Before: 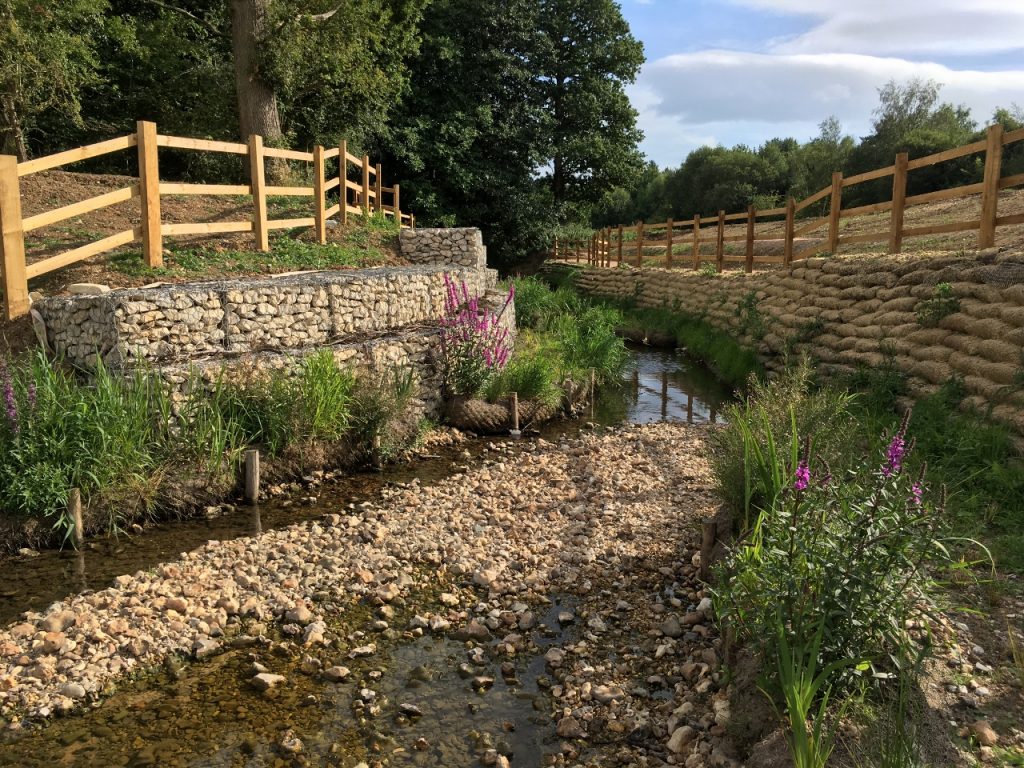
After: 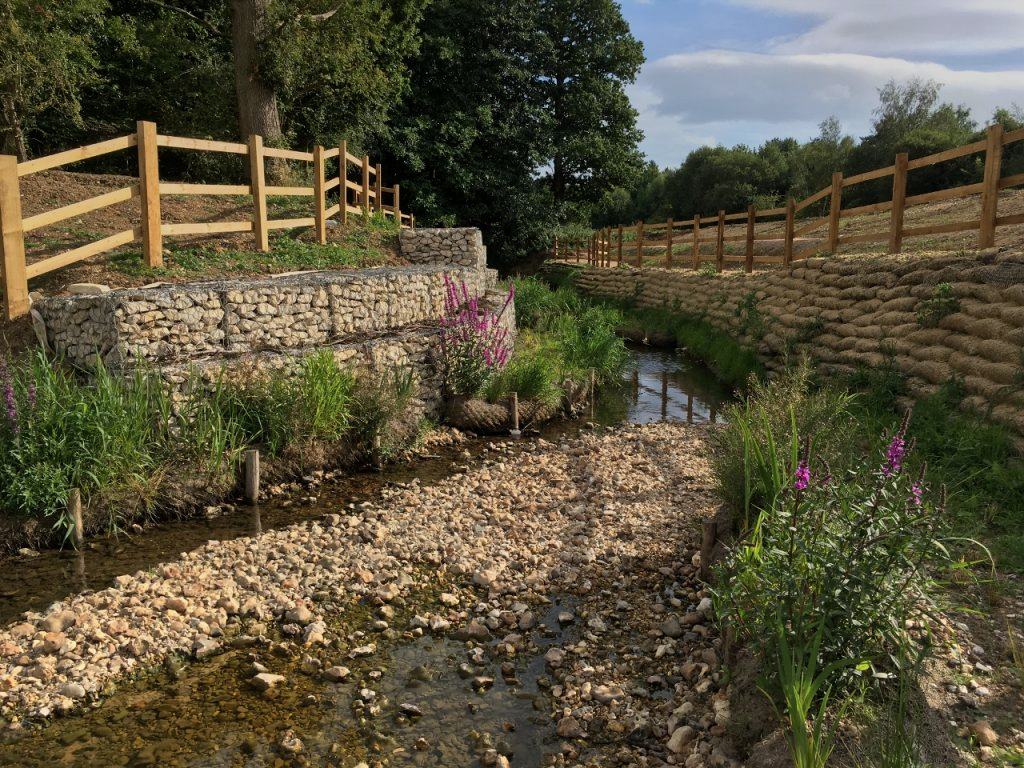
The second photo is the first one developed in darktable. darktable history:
white balance: red 1, blue 1
graduated density: on, module defaults
